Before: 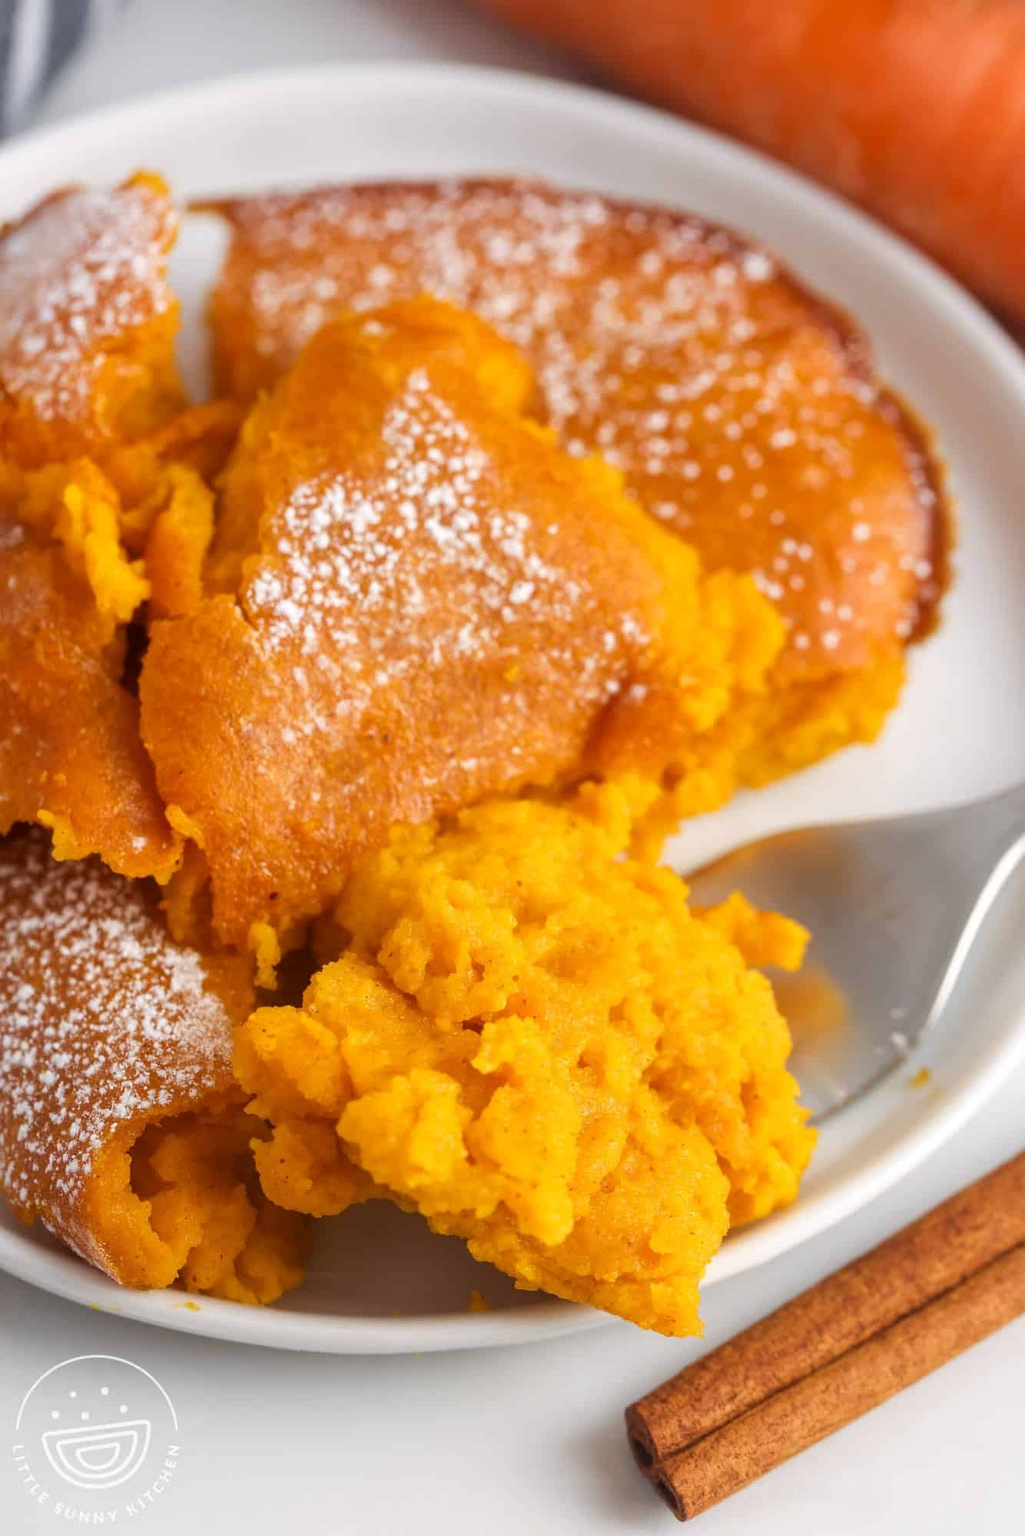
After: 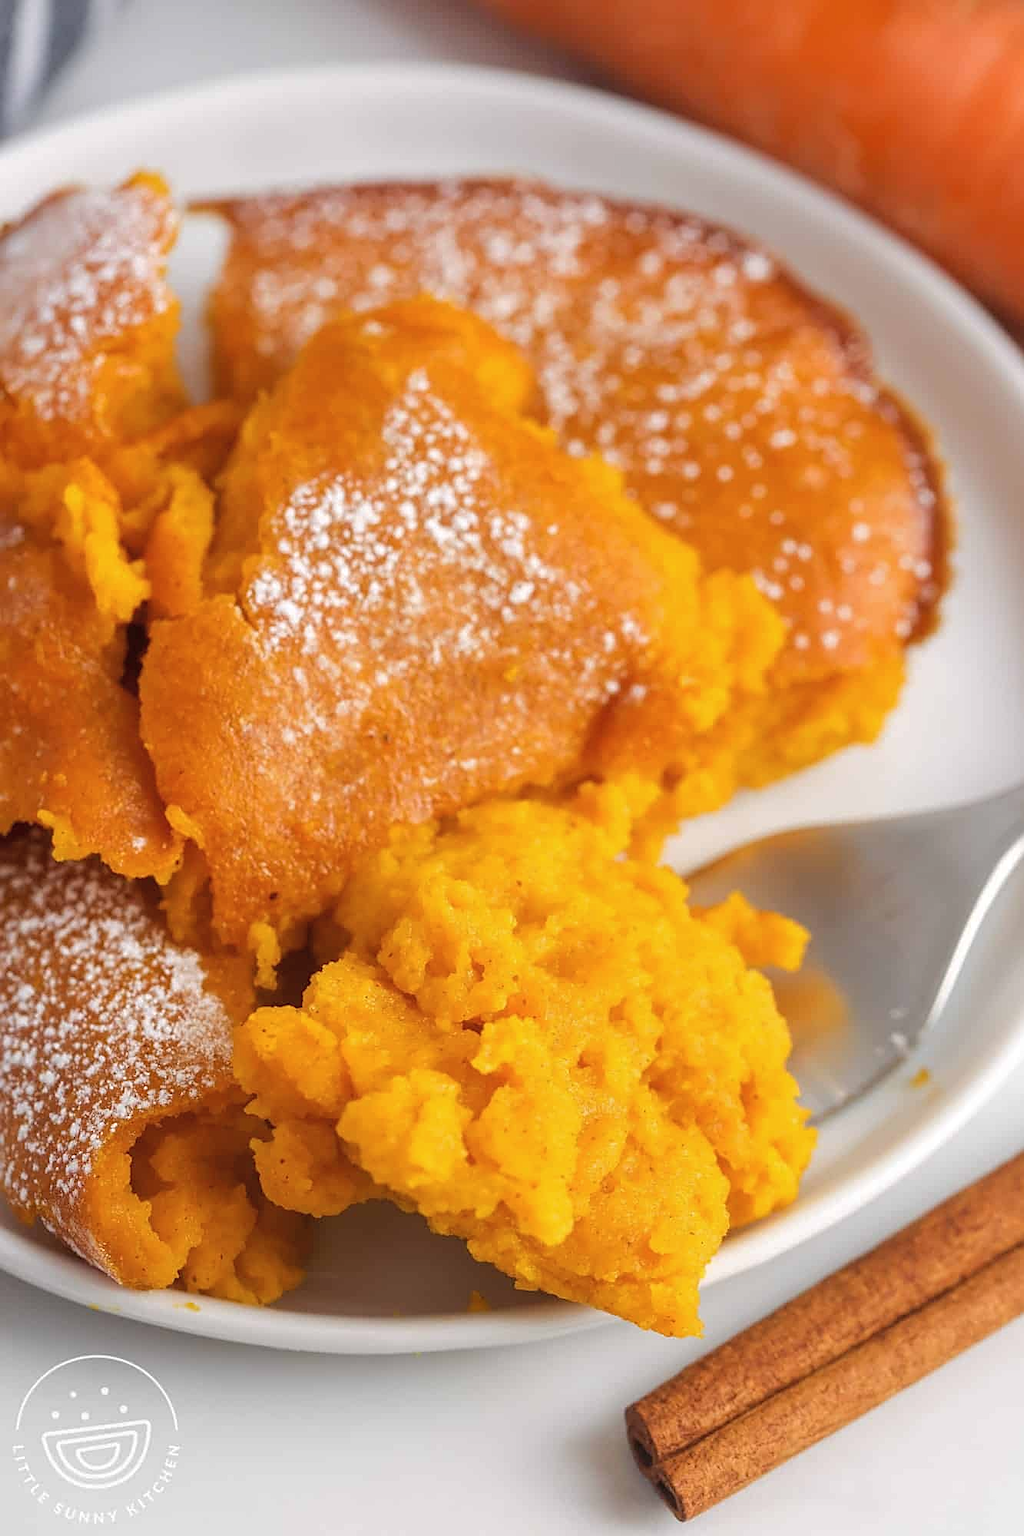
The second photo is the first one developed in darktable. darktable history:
sharpen: on, module defaults
contrast brightness saturation: contrast 0.046, brightness 0.066, saturation 0.006
base curve: curves: ch0 [(0, 0) (0.74, 0.67) (1, 1)]
